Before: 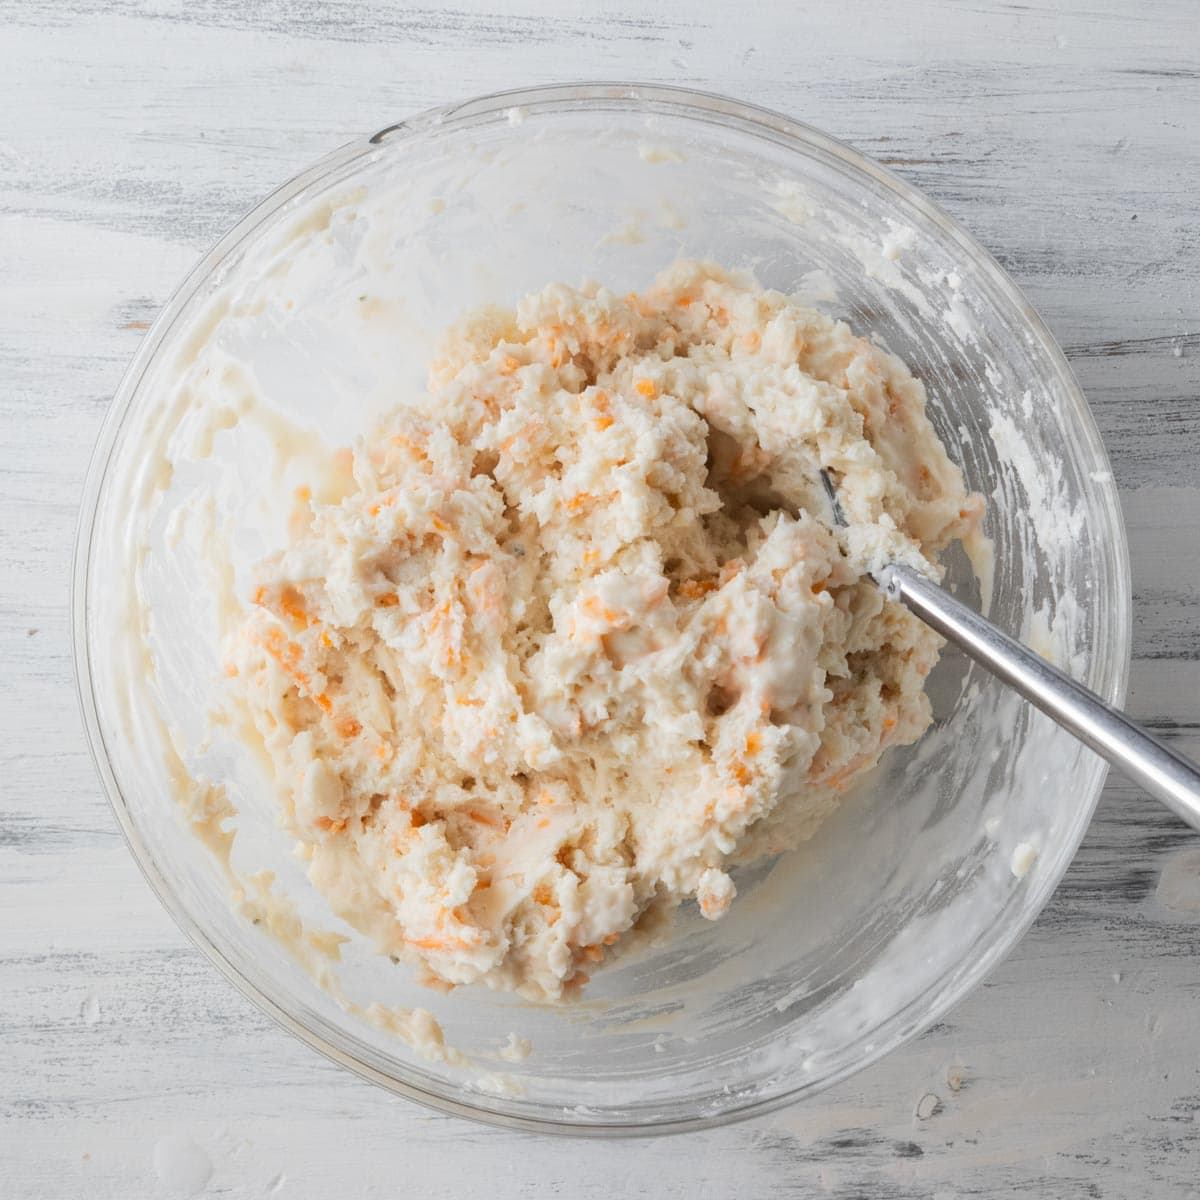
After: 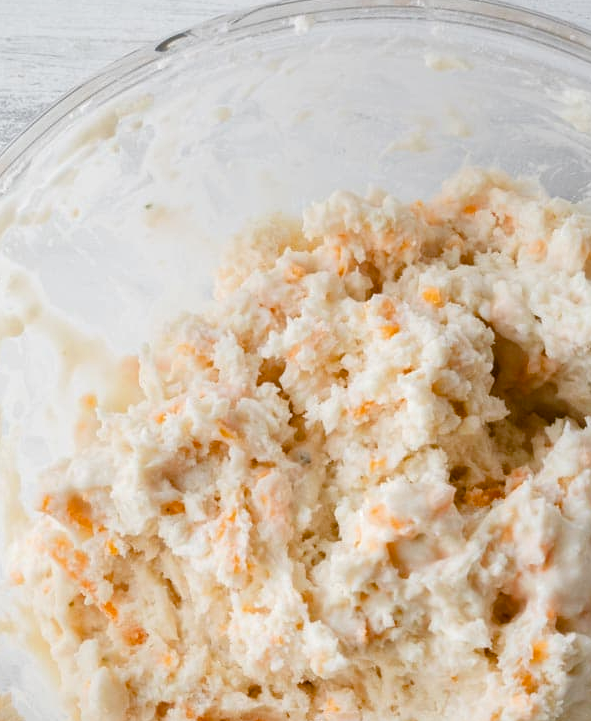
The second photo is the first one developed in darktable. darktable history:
color balance rgb: perceptual saturation grading › global saturation 20%, perceptual saturation grading › highlights -25%, perceptual saturation grading › shadows 50%
local contrast: mode bilateral grid, contrast 20, coarseness 50, detail 120%, midtone range 0.2
crop: left 17.835%, top 7.675%, right 32.881%, bottom 32.213%
